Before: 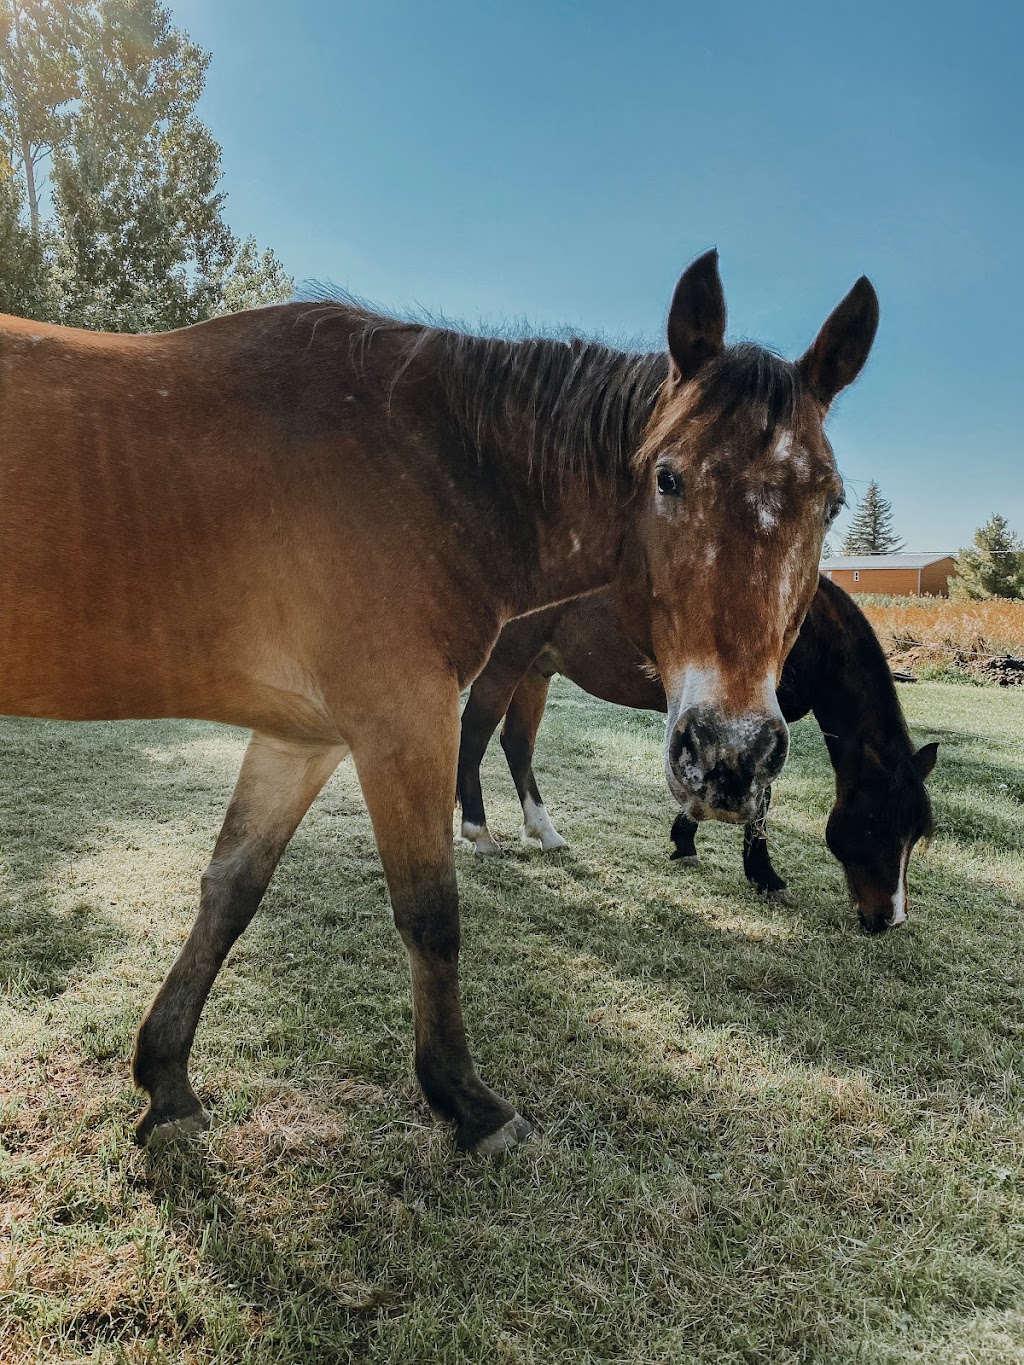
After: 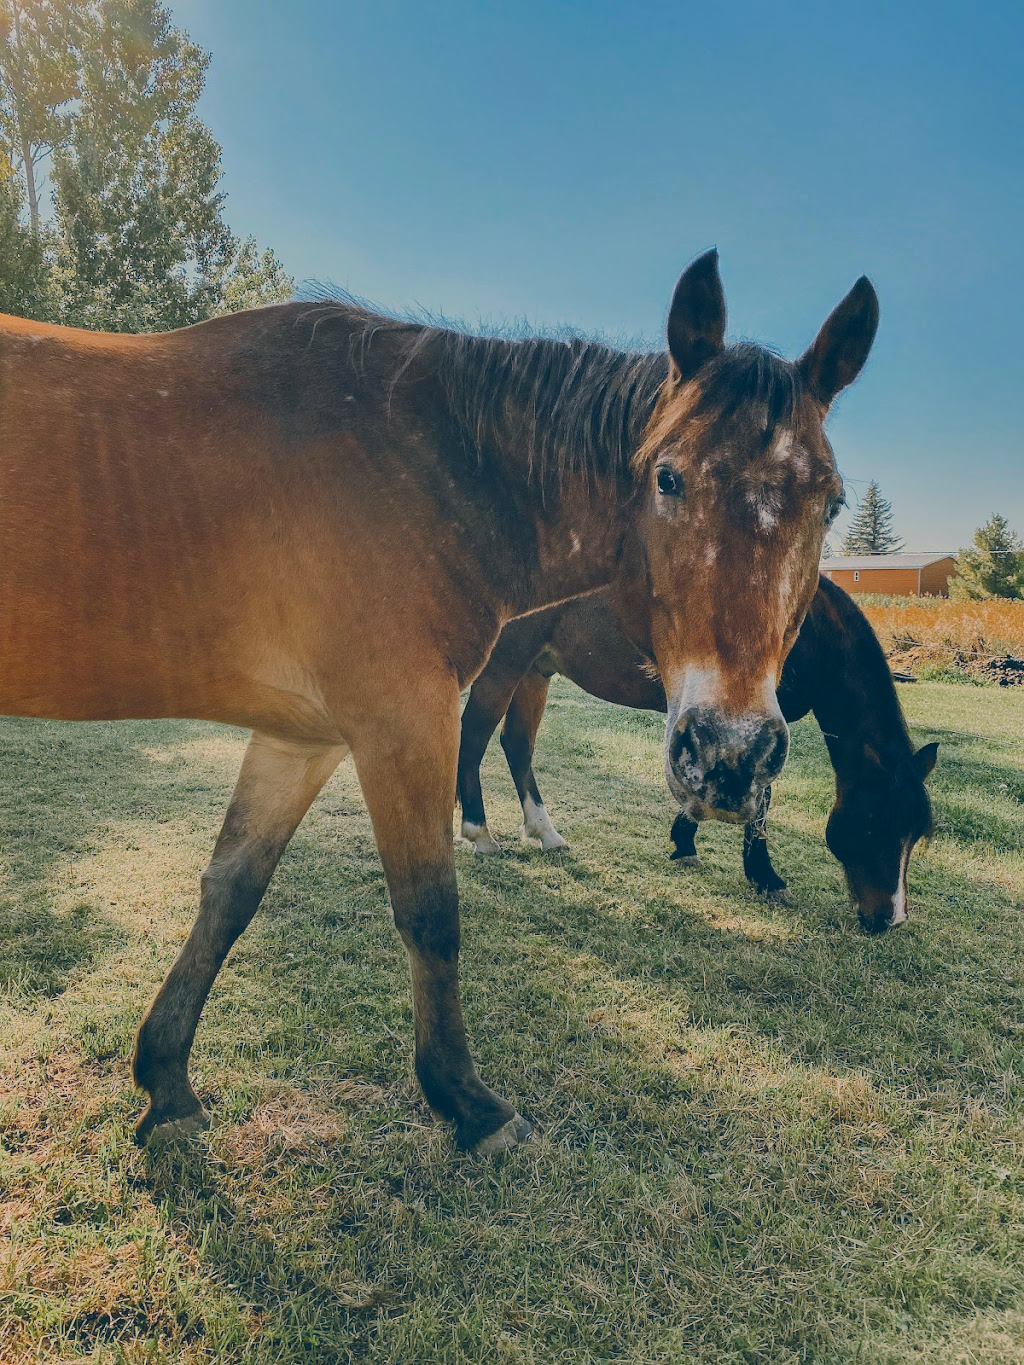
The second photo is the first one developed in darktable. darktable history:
color correction: highlights a* 10.28, highlights b* 14.77, shadows a* -10.13, shadows b* -15.01
contrast brightness saturation: contrast -0.204, saturation 0.189
shadows and highlights: soften with gaussian
